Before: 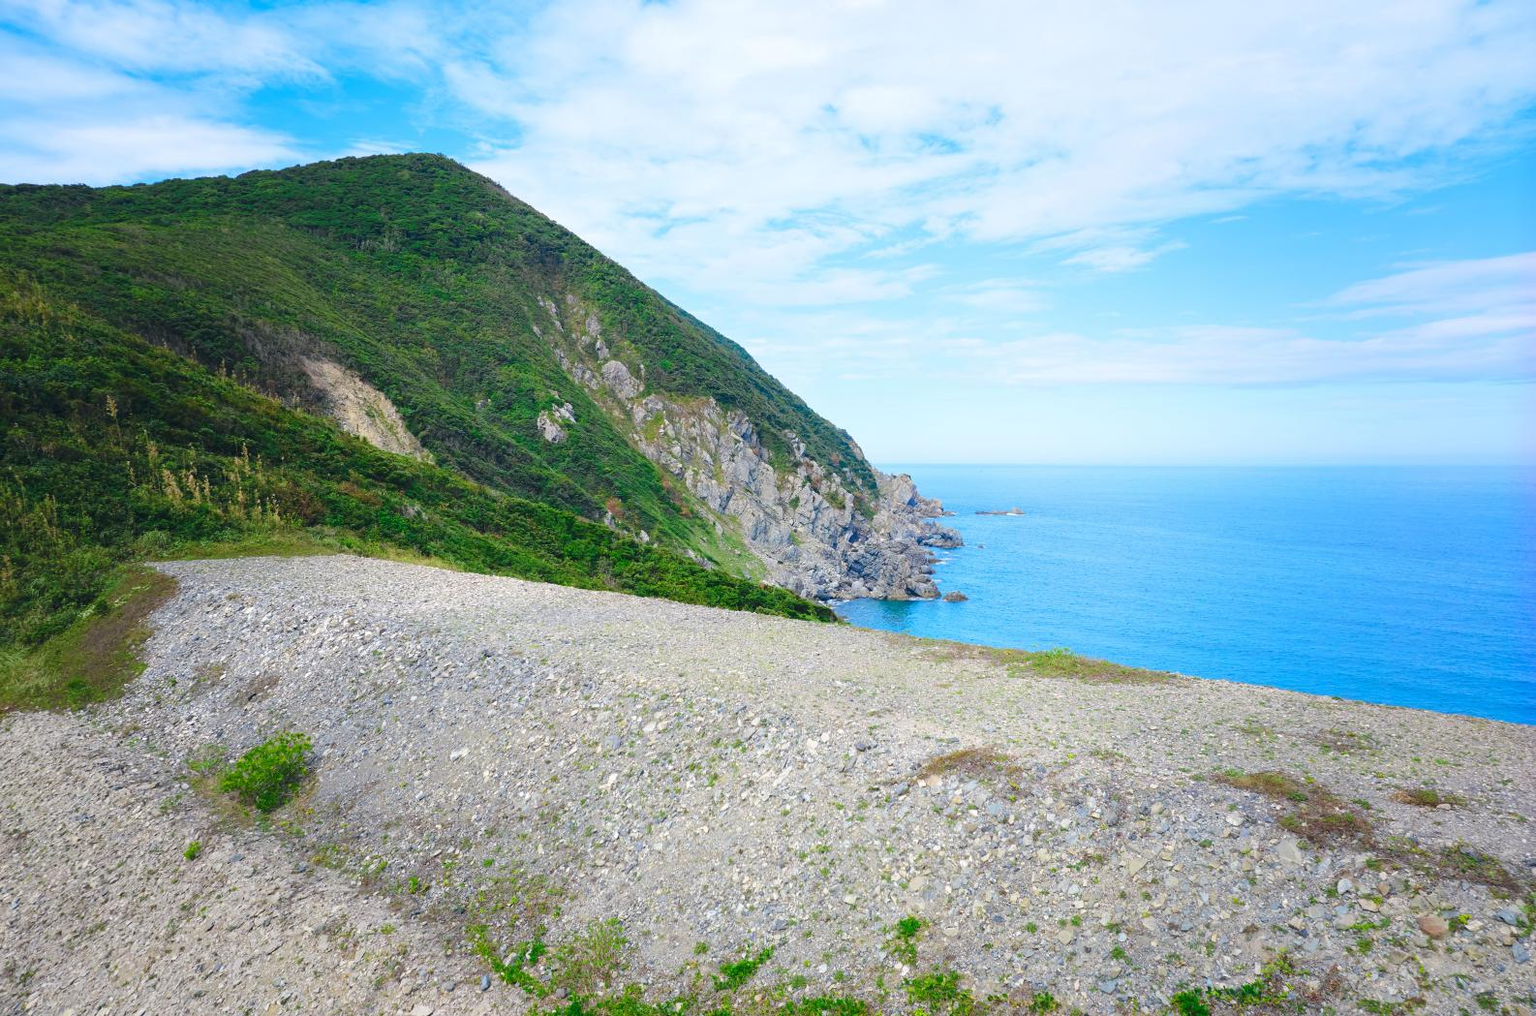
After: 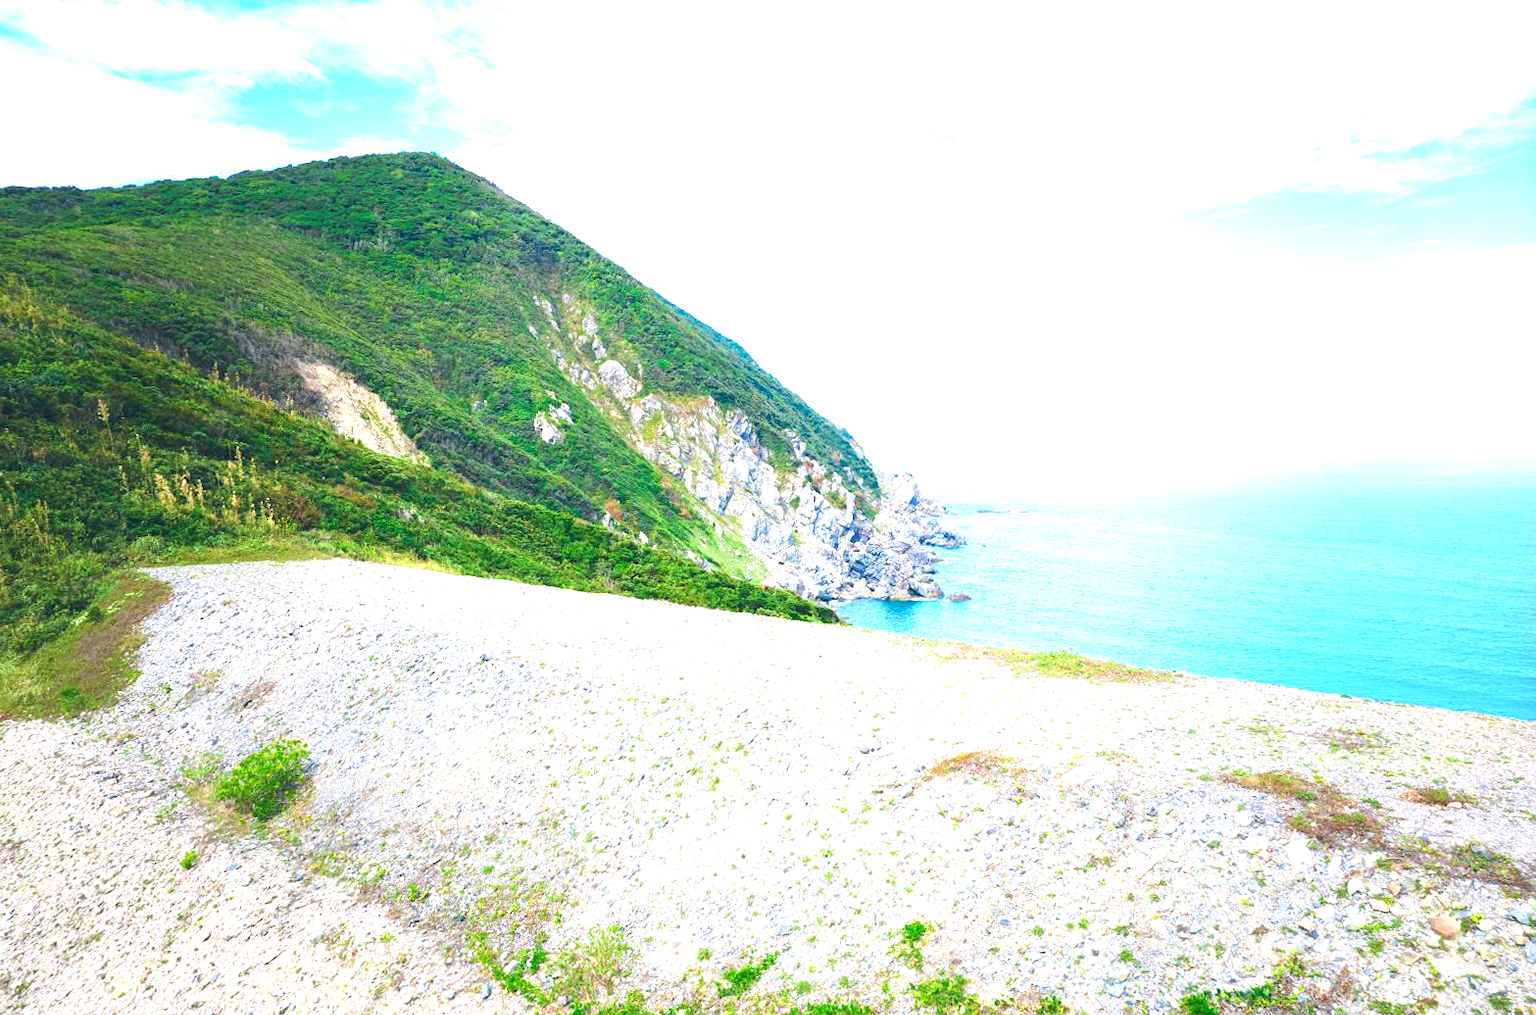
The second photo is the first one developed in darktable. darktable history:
exposure: black level correction 0, exposure 1.35 EV, compensate exposure bias true, compensate highlight preservation false
rotate and perspective: rotation -0.45°, automatic cropping original format, crop left 0.008, crop right 0.992, crop top 0.012, crop bottom 0.988
velvia: on, module defaults
